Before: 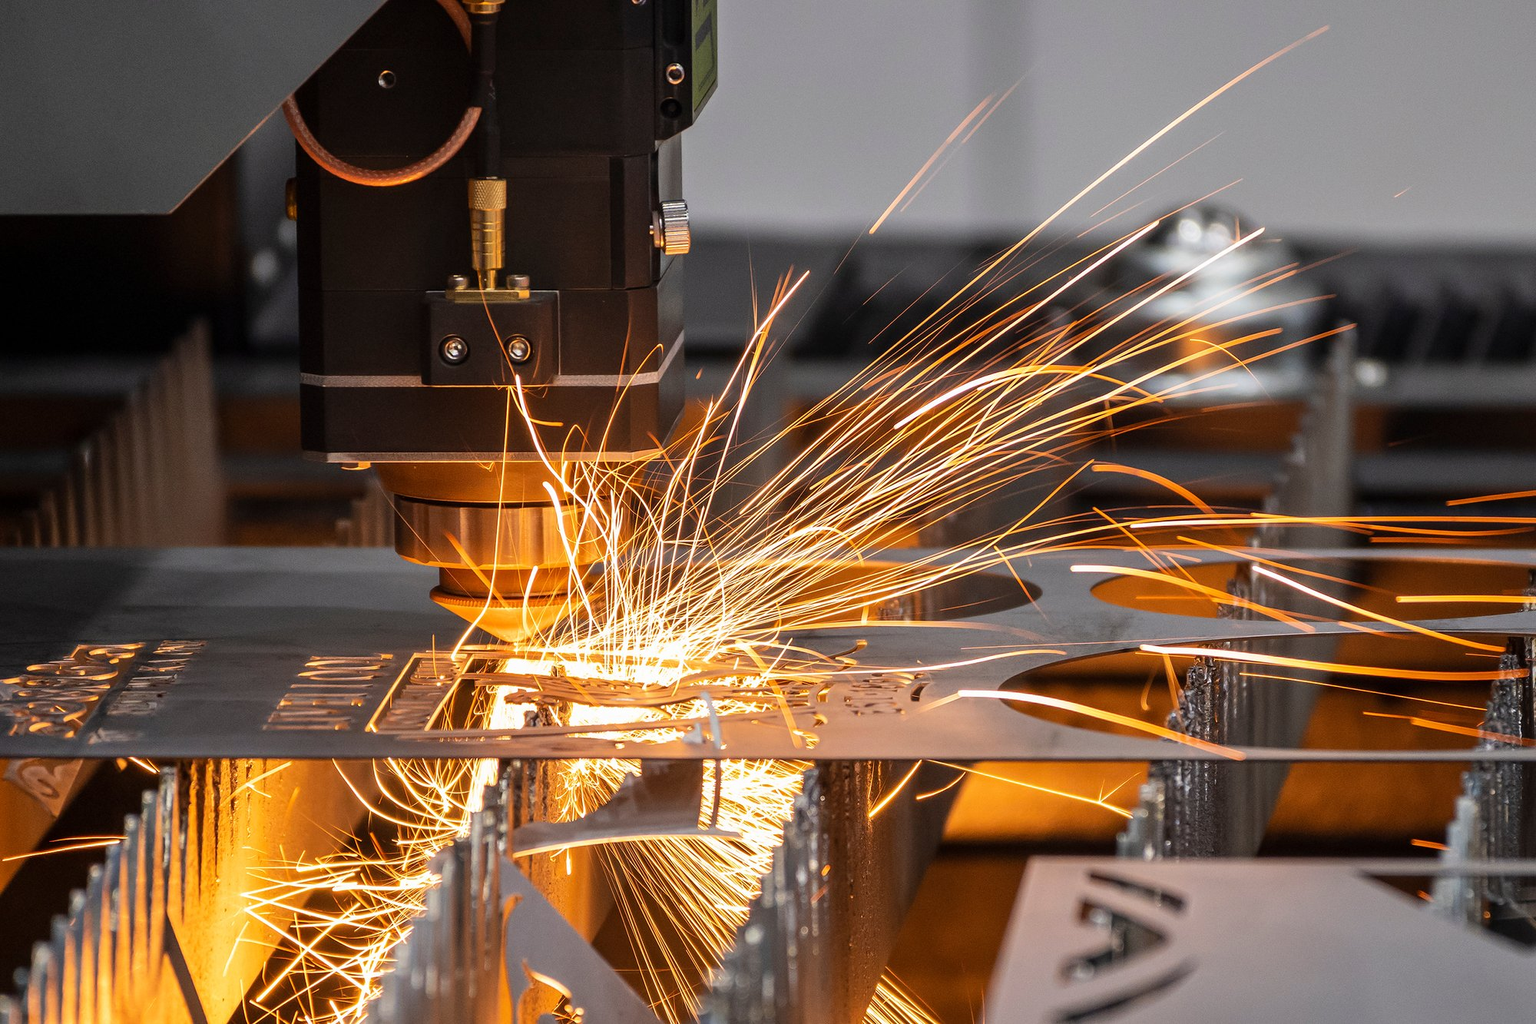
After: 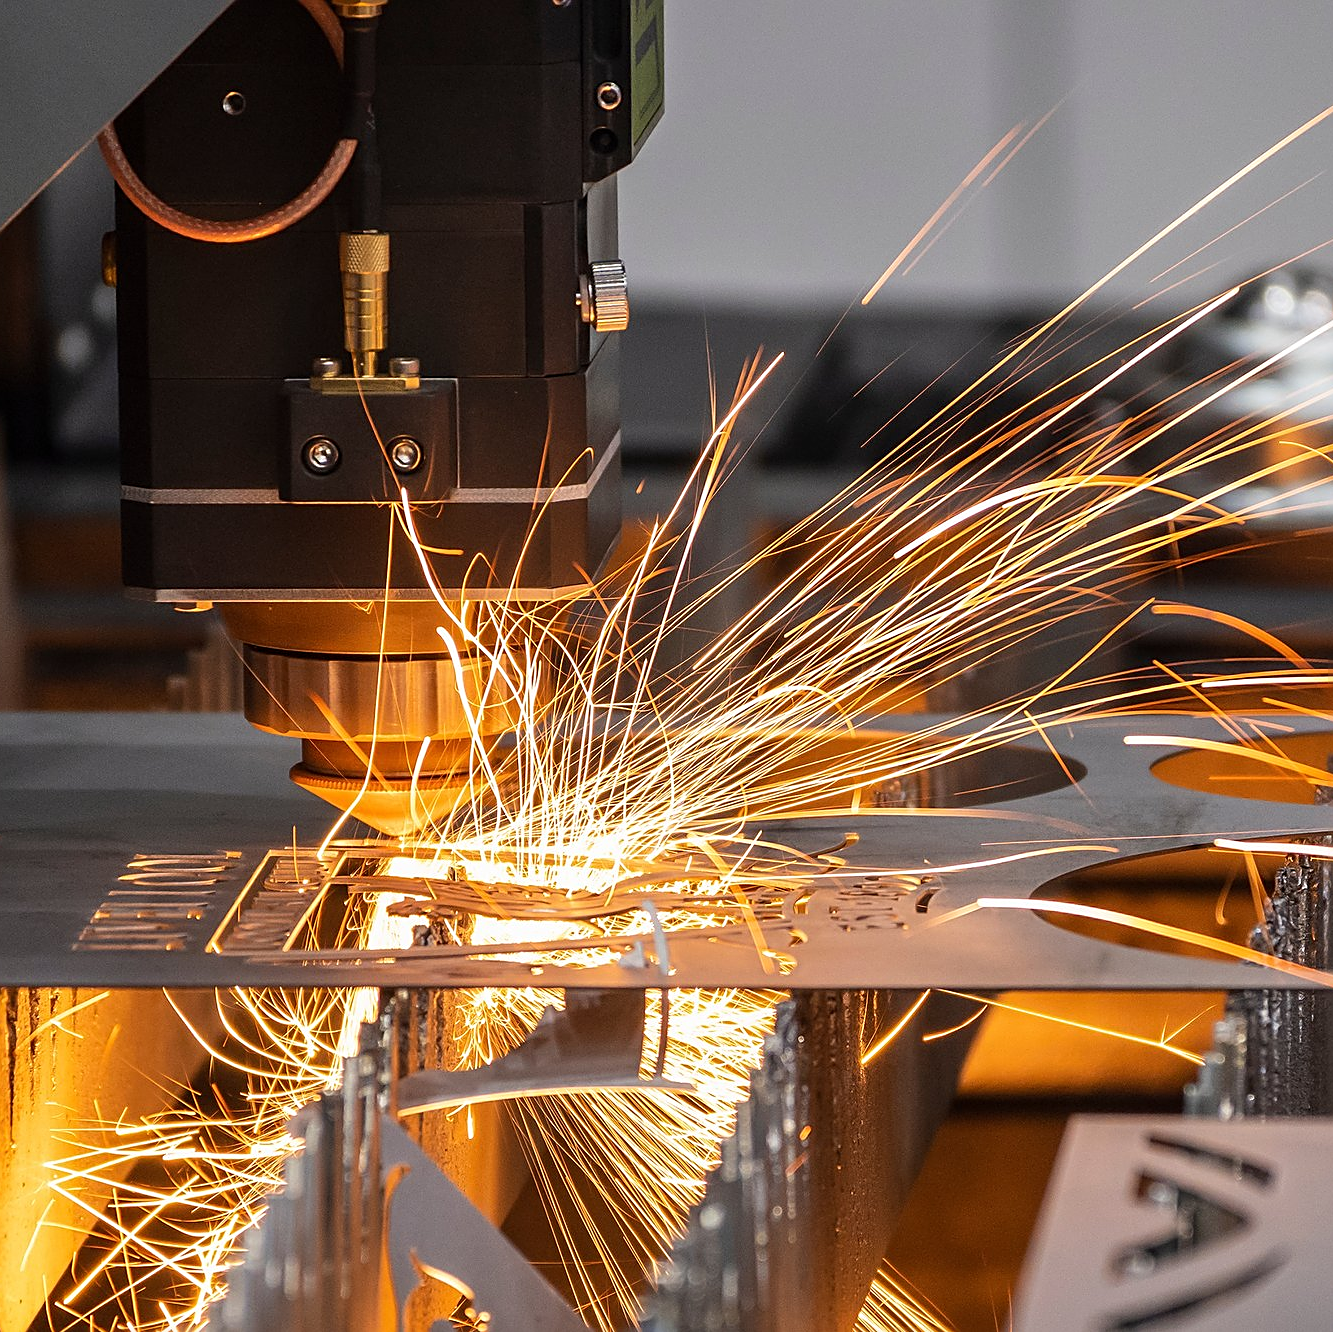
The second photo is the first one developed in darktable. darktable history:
sharpen: on, module defaults
crop and rotate: left 13.537%, right 19.796%
